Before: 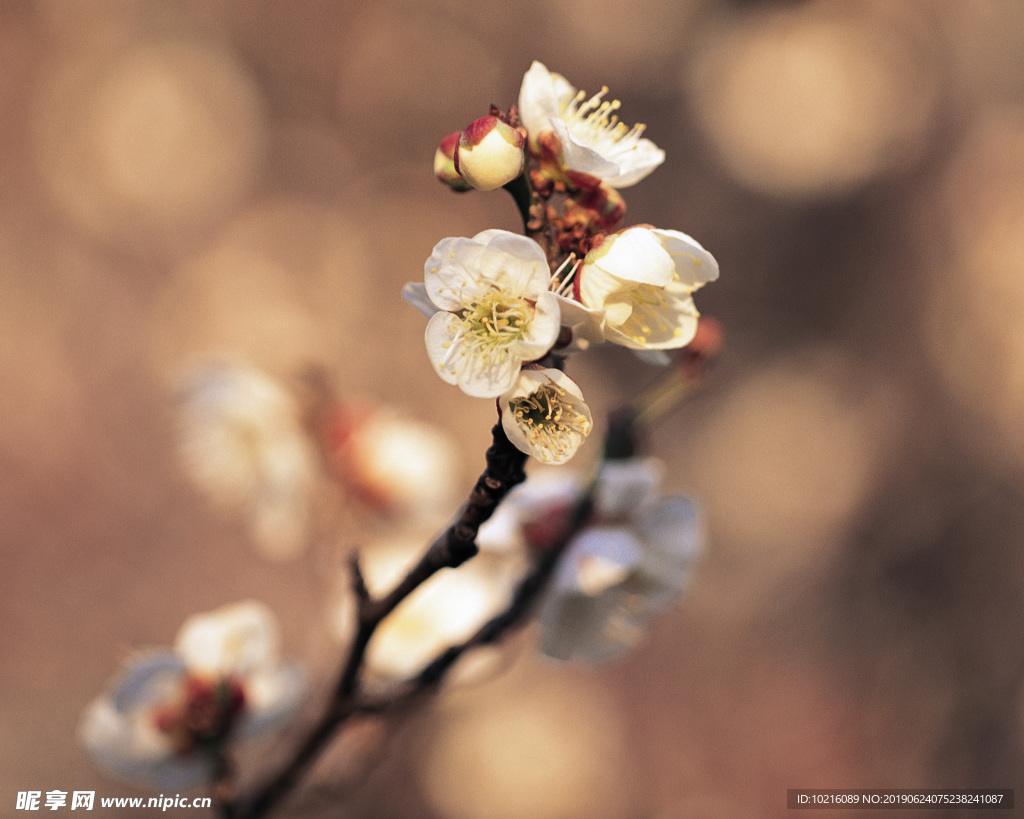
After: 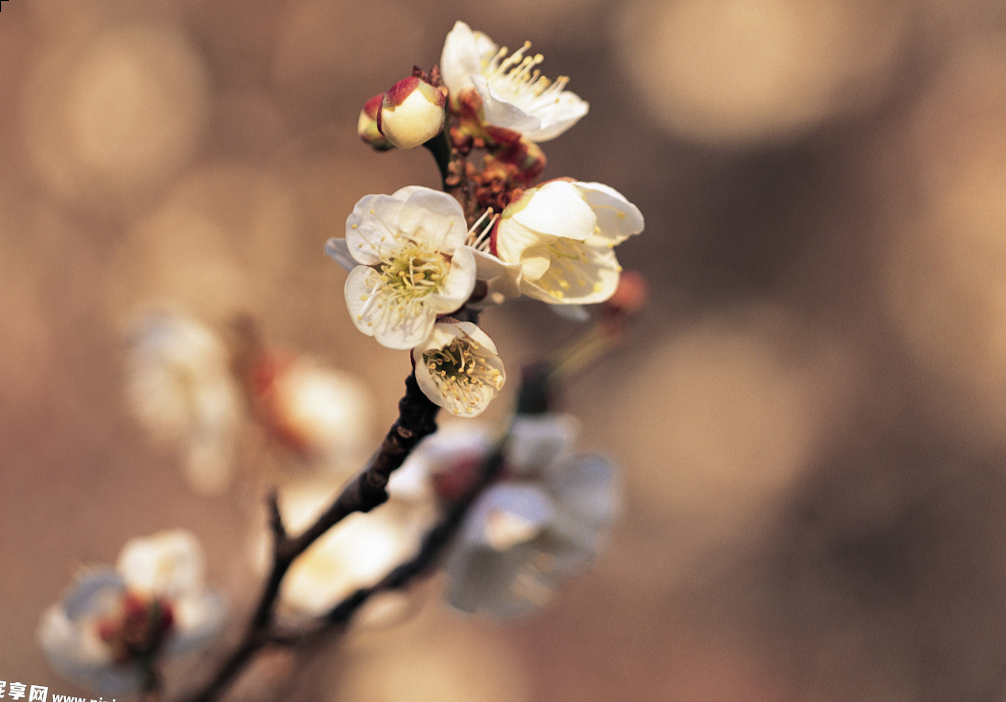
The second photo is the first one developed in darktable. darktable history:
rotate and perspective: rotation 1.69°, lens shift (vertical) -0.023, lens shift (horizontal) -0.291, crop left 0.025, crop right 0.988, crop top 0.092, crop bottom 0.842
shadows and highlights: radius 108.52, shadows 40.68, highlights -72.88, low approximation 0.01, soften with gaussian
